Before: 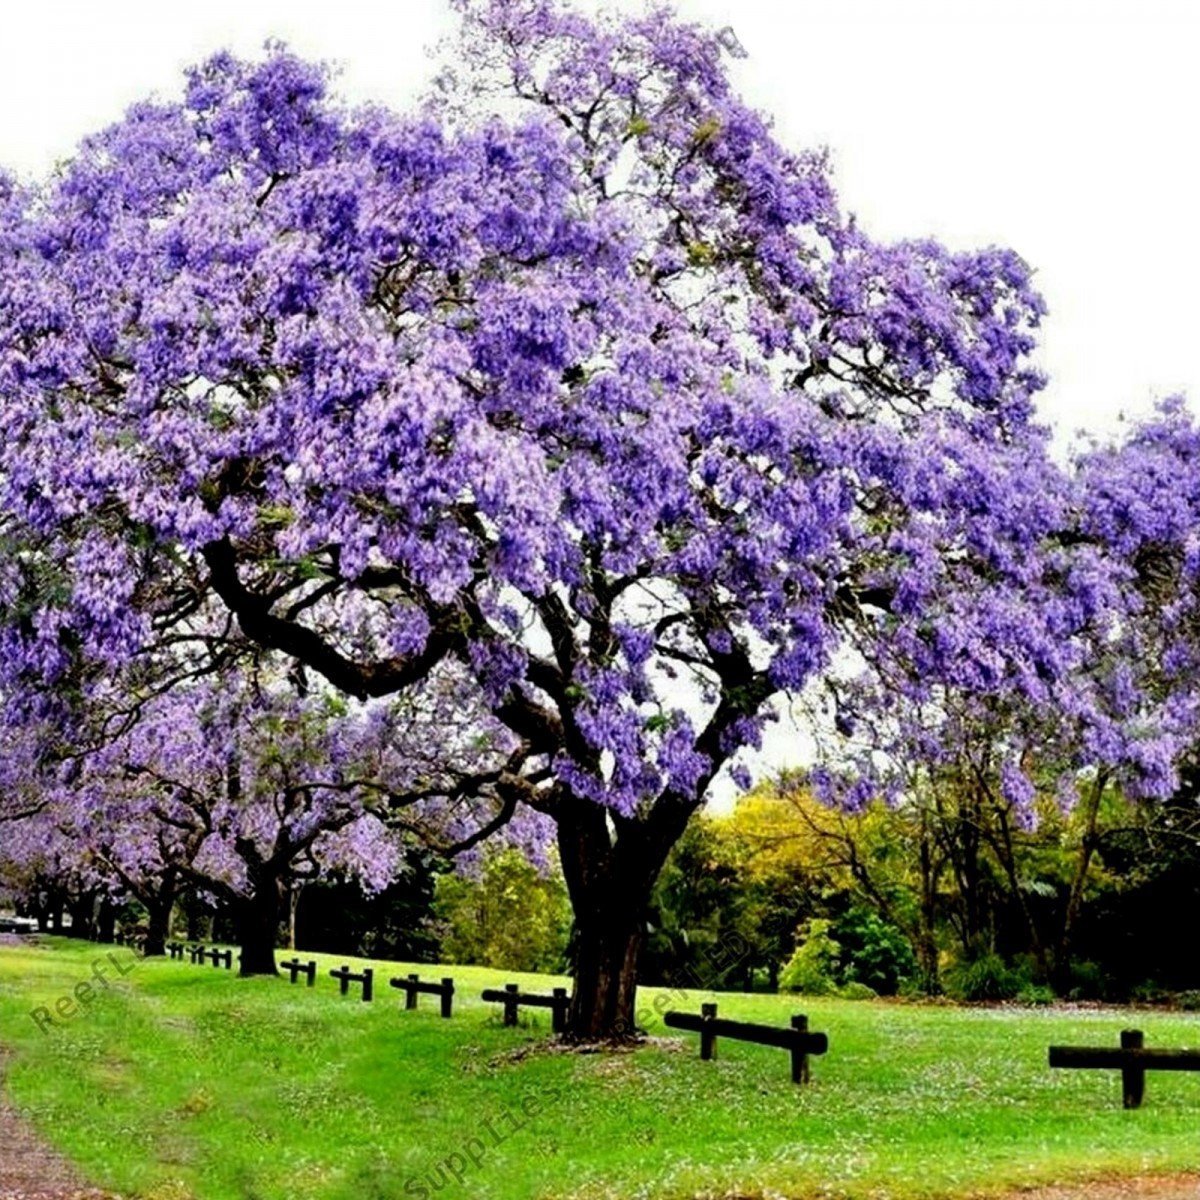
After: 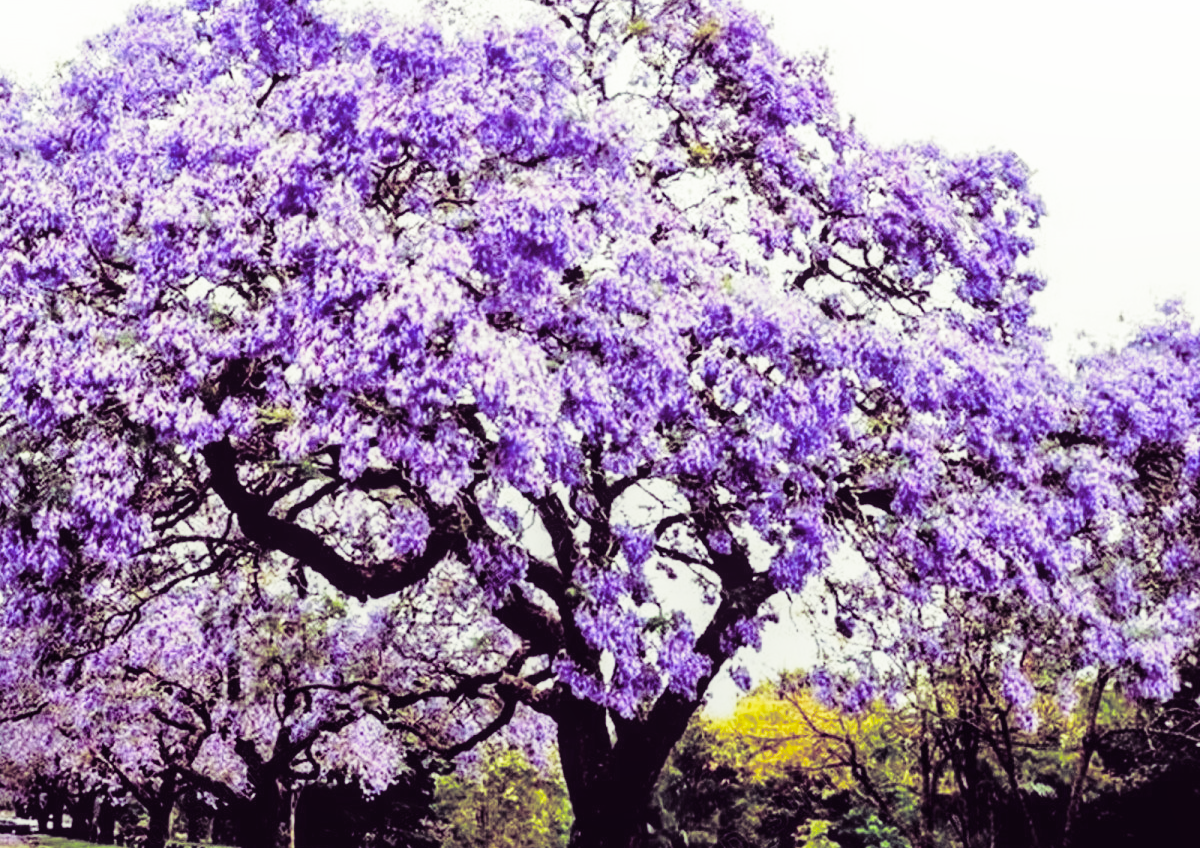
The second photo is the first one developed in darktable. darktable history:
local contrast: detail 110%
split-toning: shadows › hue 277.2°, shadows › saturation 0.74
crop and rotate: top 8.293%, bottom 20.996%
base curve: curves: ch0 [(0, 0) (0.028, 0.03) (0.121, 0.232) (0.46, 0.748) (0.859, 0.968) (1, 1)], preserve colors none
